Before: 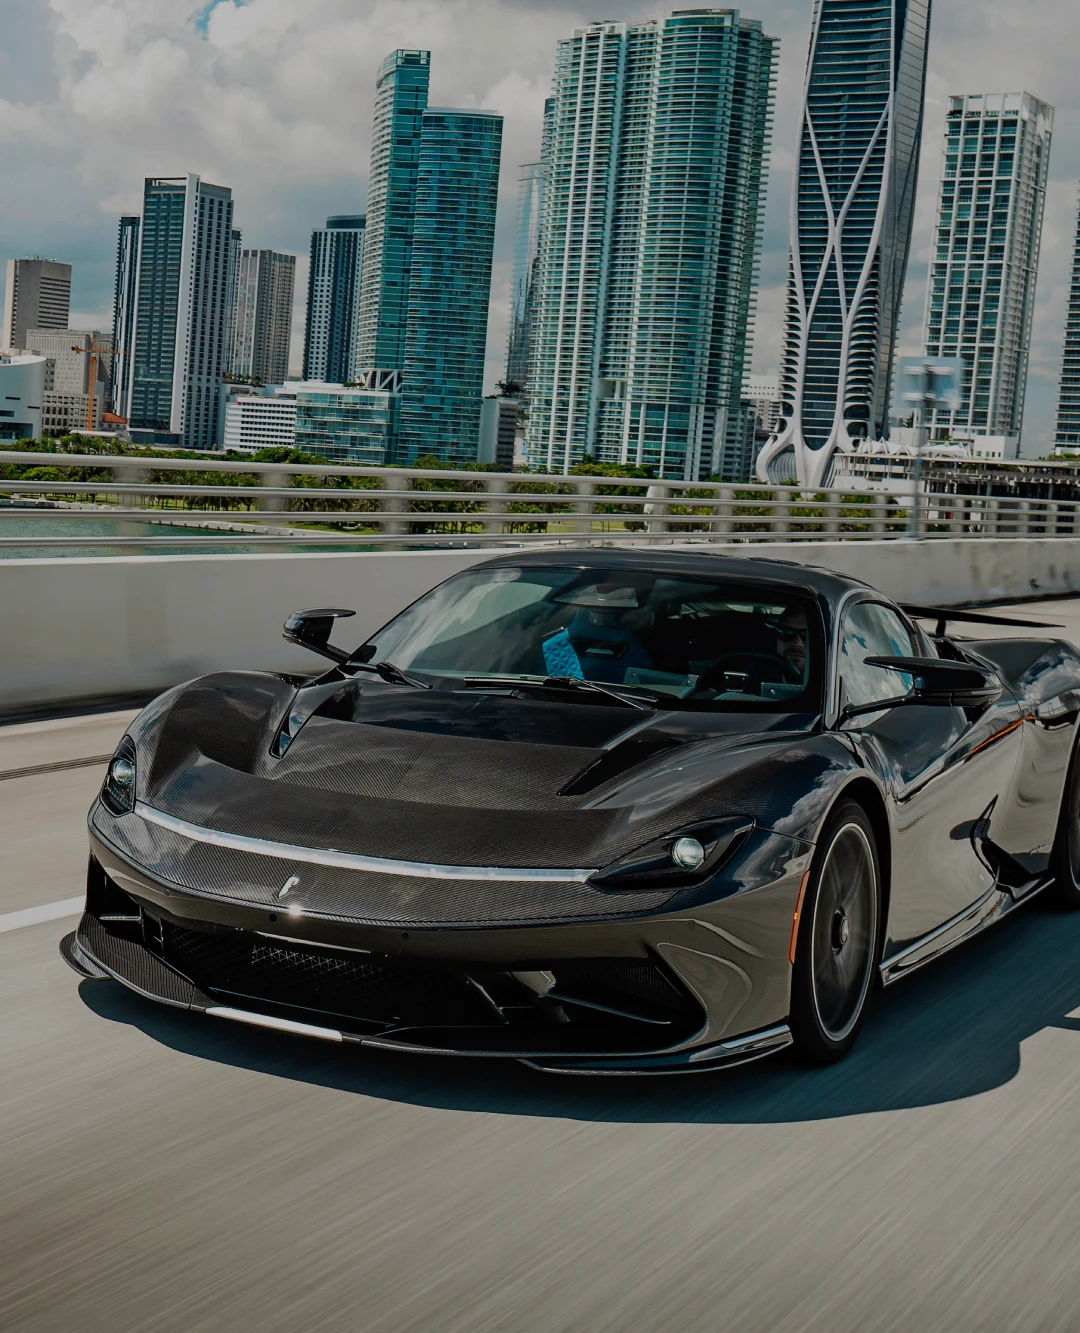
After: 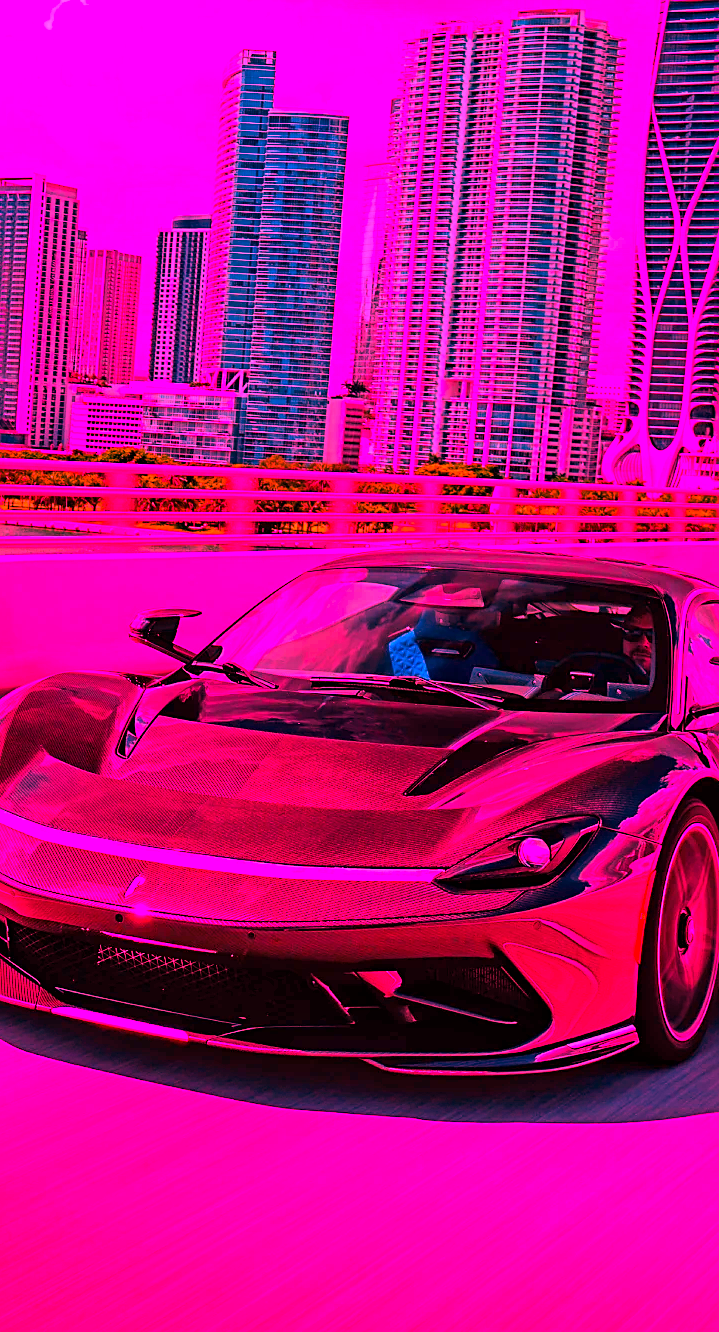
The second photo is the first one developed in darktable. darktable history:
local contrast: mode bilateral grid, contrast 20, coarseness 50, detail 120%, midtone range 0.2
white balance: red 4.26, blue 1.802
color balance rgb: perceptual saturation grading › global saturation 20%, global vibrance 20%
crop and rotate: left 14.292%, right 19.041%
sharpen: amount 0.2
